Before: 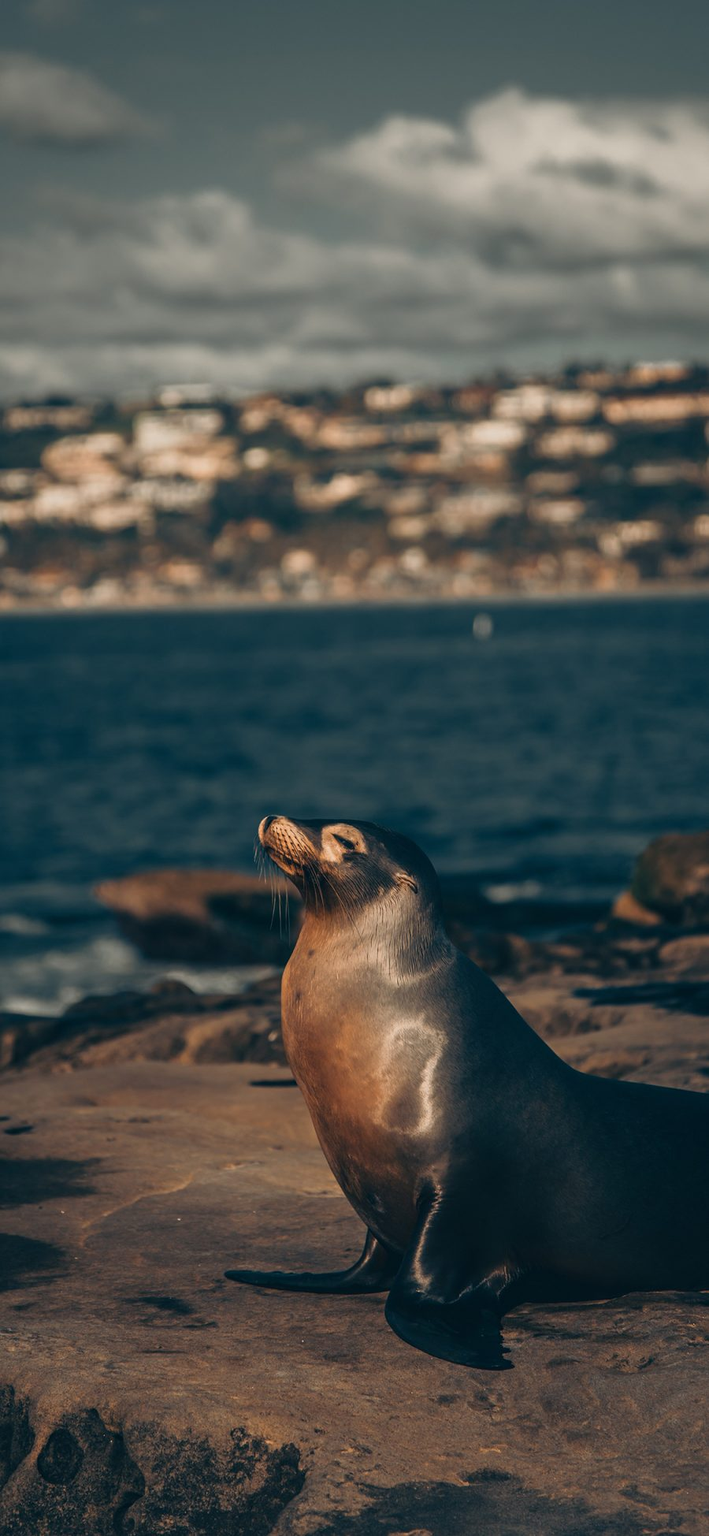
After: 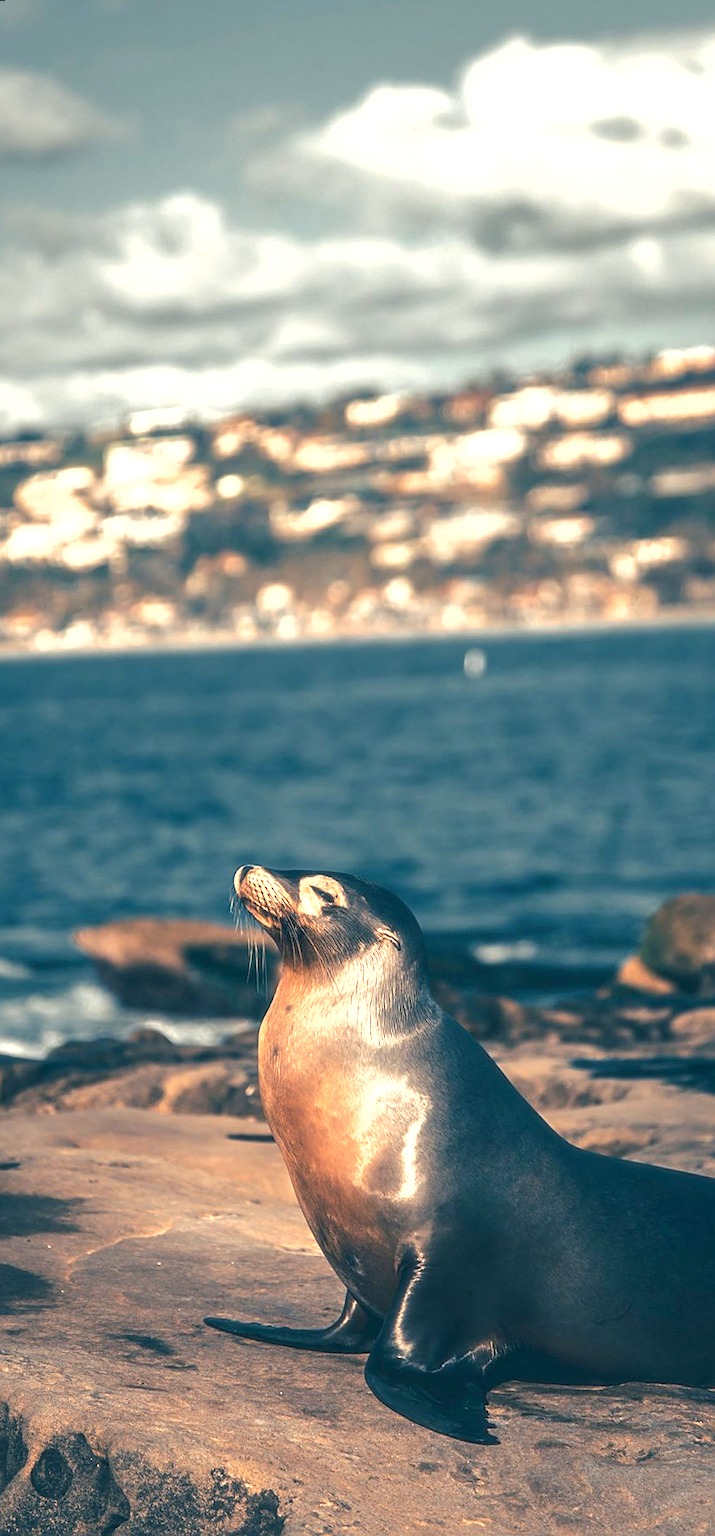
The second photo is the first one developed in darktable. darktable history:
exposure: black level correction 0.001, exposure 1.822 EV, compensate exposure bias true, compensate highlight preservation false
sharpen: on, module defaults
soften: size 10%, saturation 50%, brightness 0.2 EV, mix 10%
rgb levels: preserve colors max RGB
rotate and perspective: rotation 0.062°, lens shift (vertical) 0.115, lens shift (horizontal) -0.133, crop left 0.047, crop right 0.94, crop top 0.061, crop bottom 0.94
shadows and highlights: shadows 10, white point adjustment 1, highlights -40
